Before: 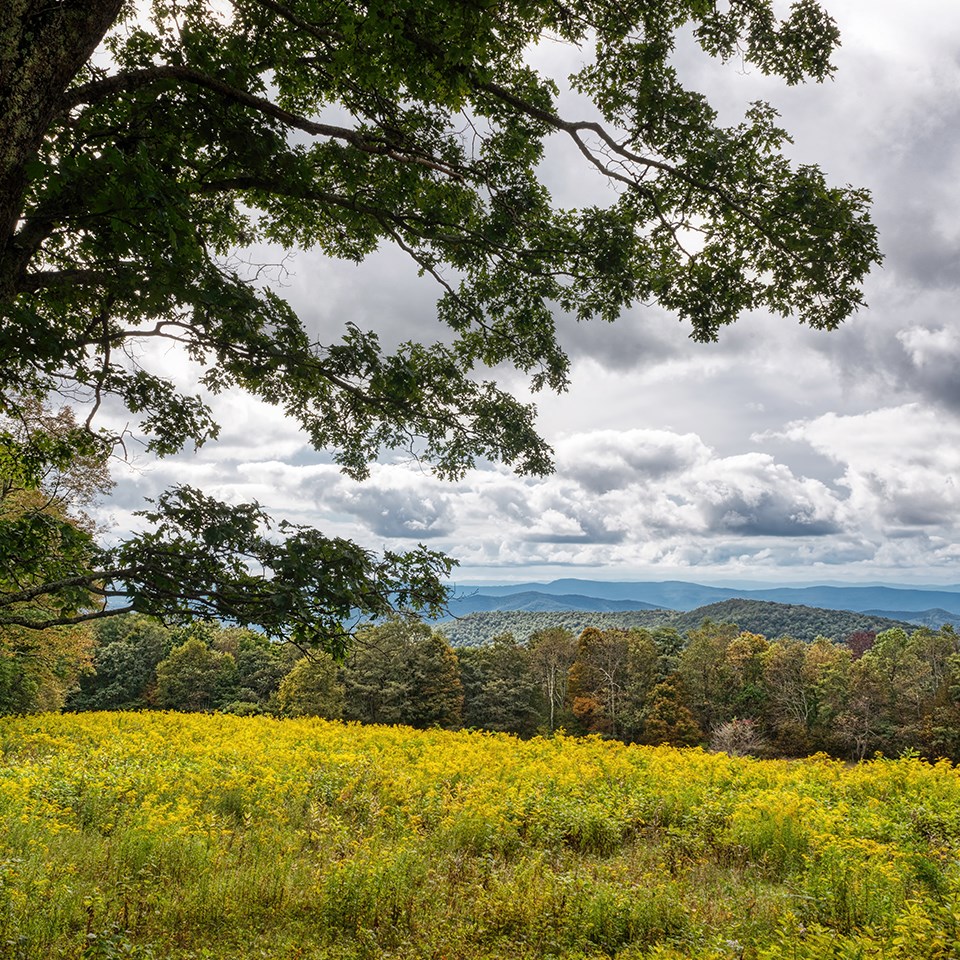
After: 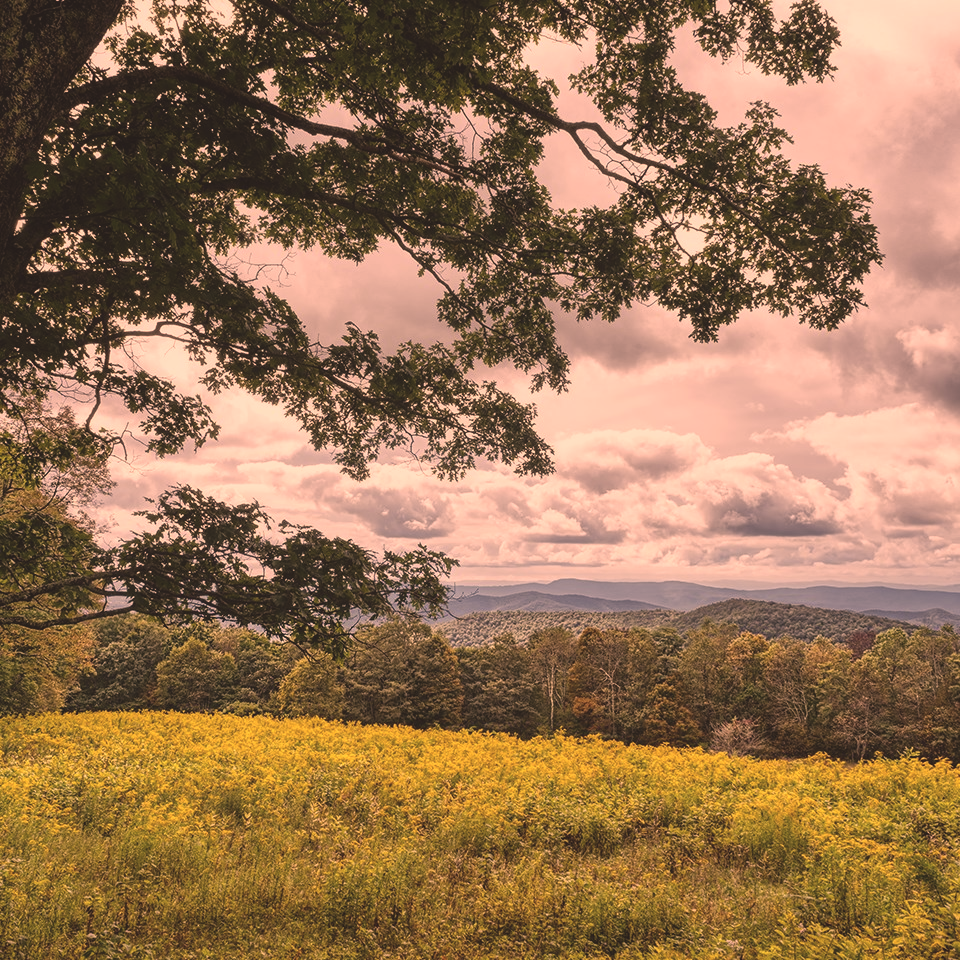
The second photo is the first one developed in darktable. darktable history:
tone equalizer: on, module defaults
exposure: black level correction -0.015, exposure -0.136 EV, compensate highlight preservation false
color correction: highlights a* 39.49, highlights b* 39.54, saturation 0.691
